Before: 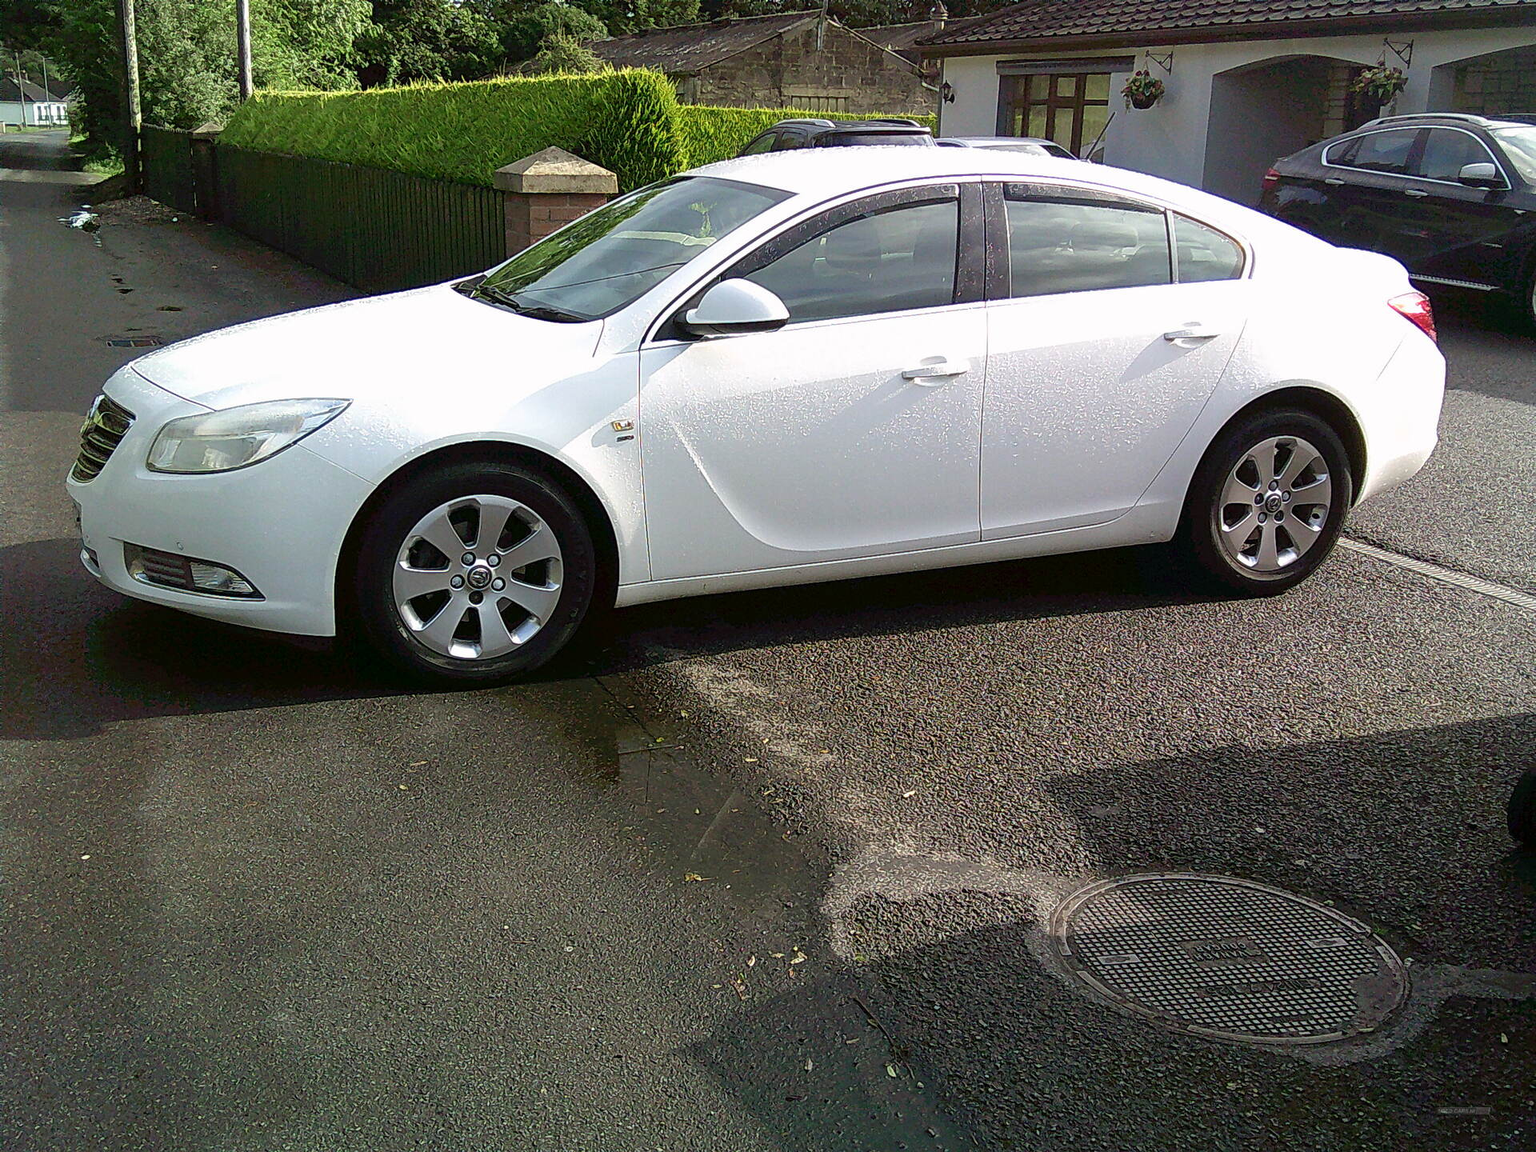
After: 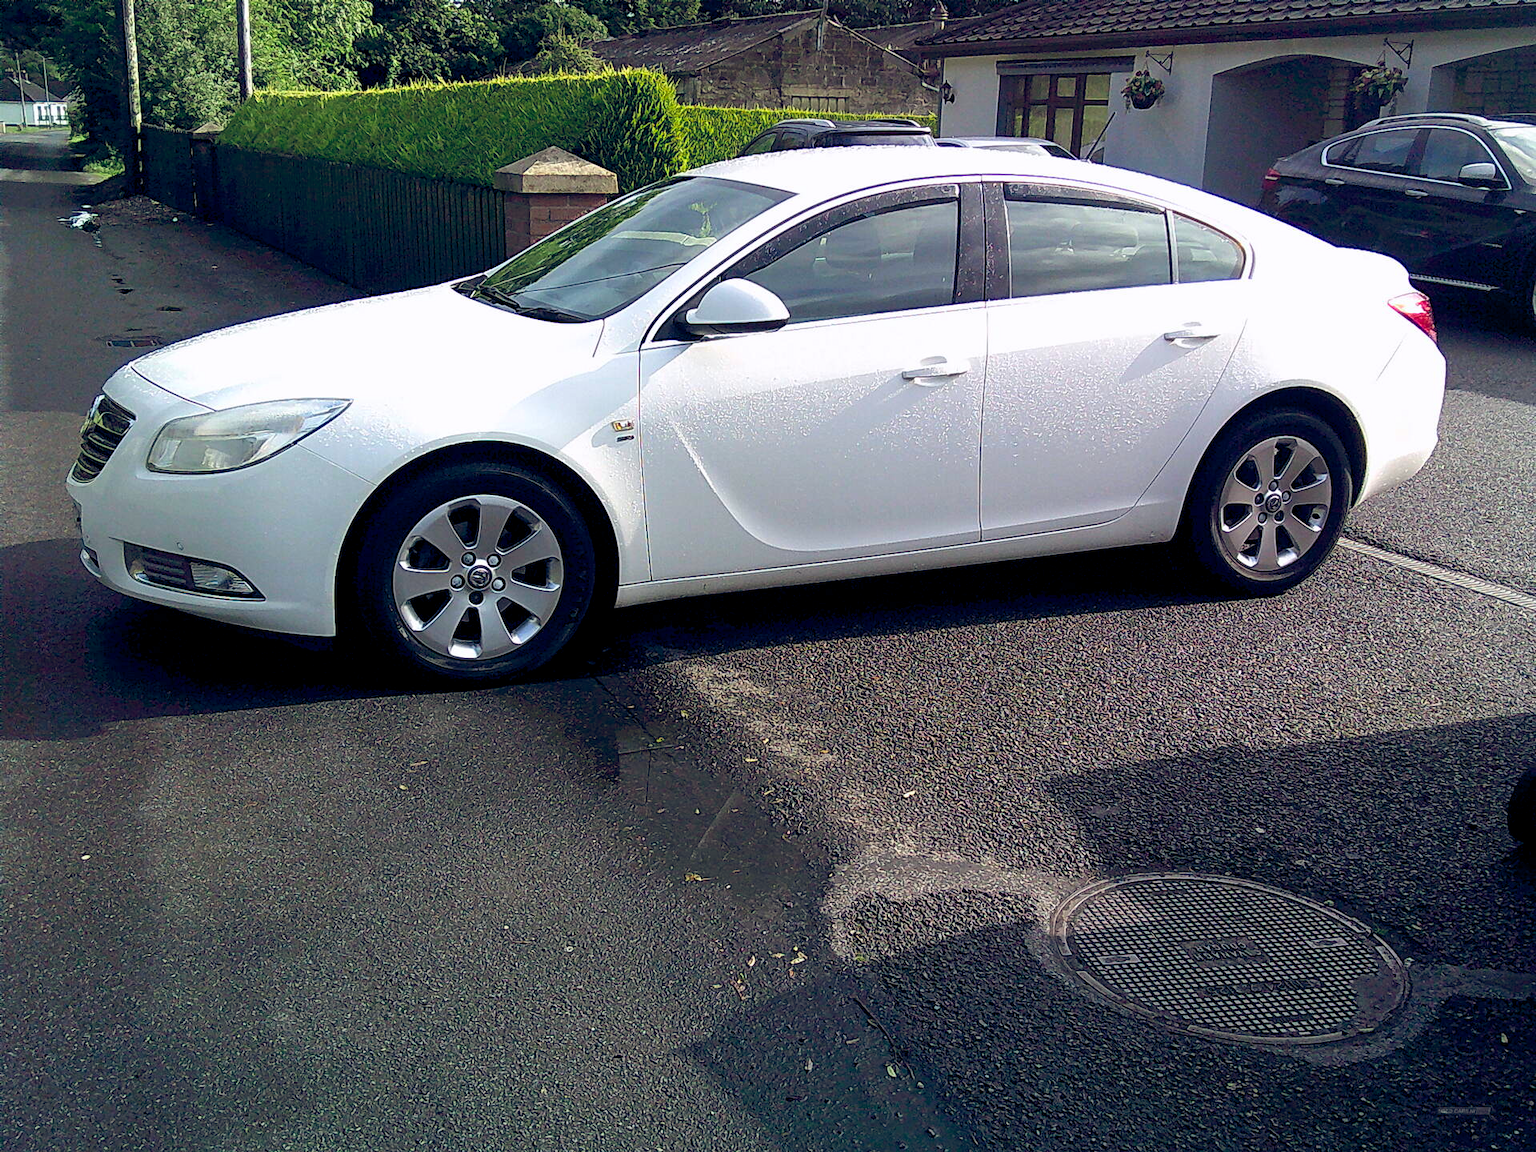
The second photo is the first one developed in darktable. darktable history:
color balance rgb: shadows lift › luminance -20.415%, global offset › luminance -0.294%, global offset › chroma 0.309%, global offset › hue 260.45°, perceptual saturation grading › global saturation 19.92%
